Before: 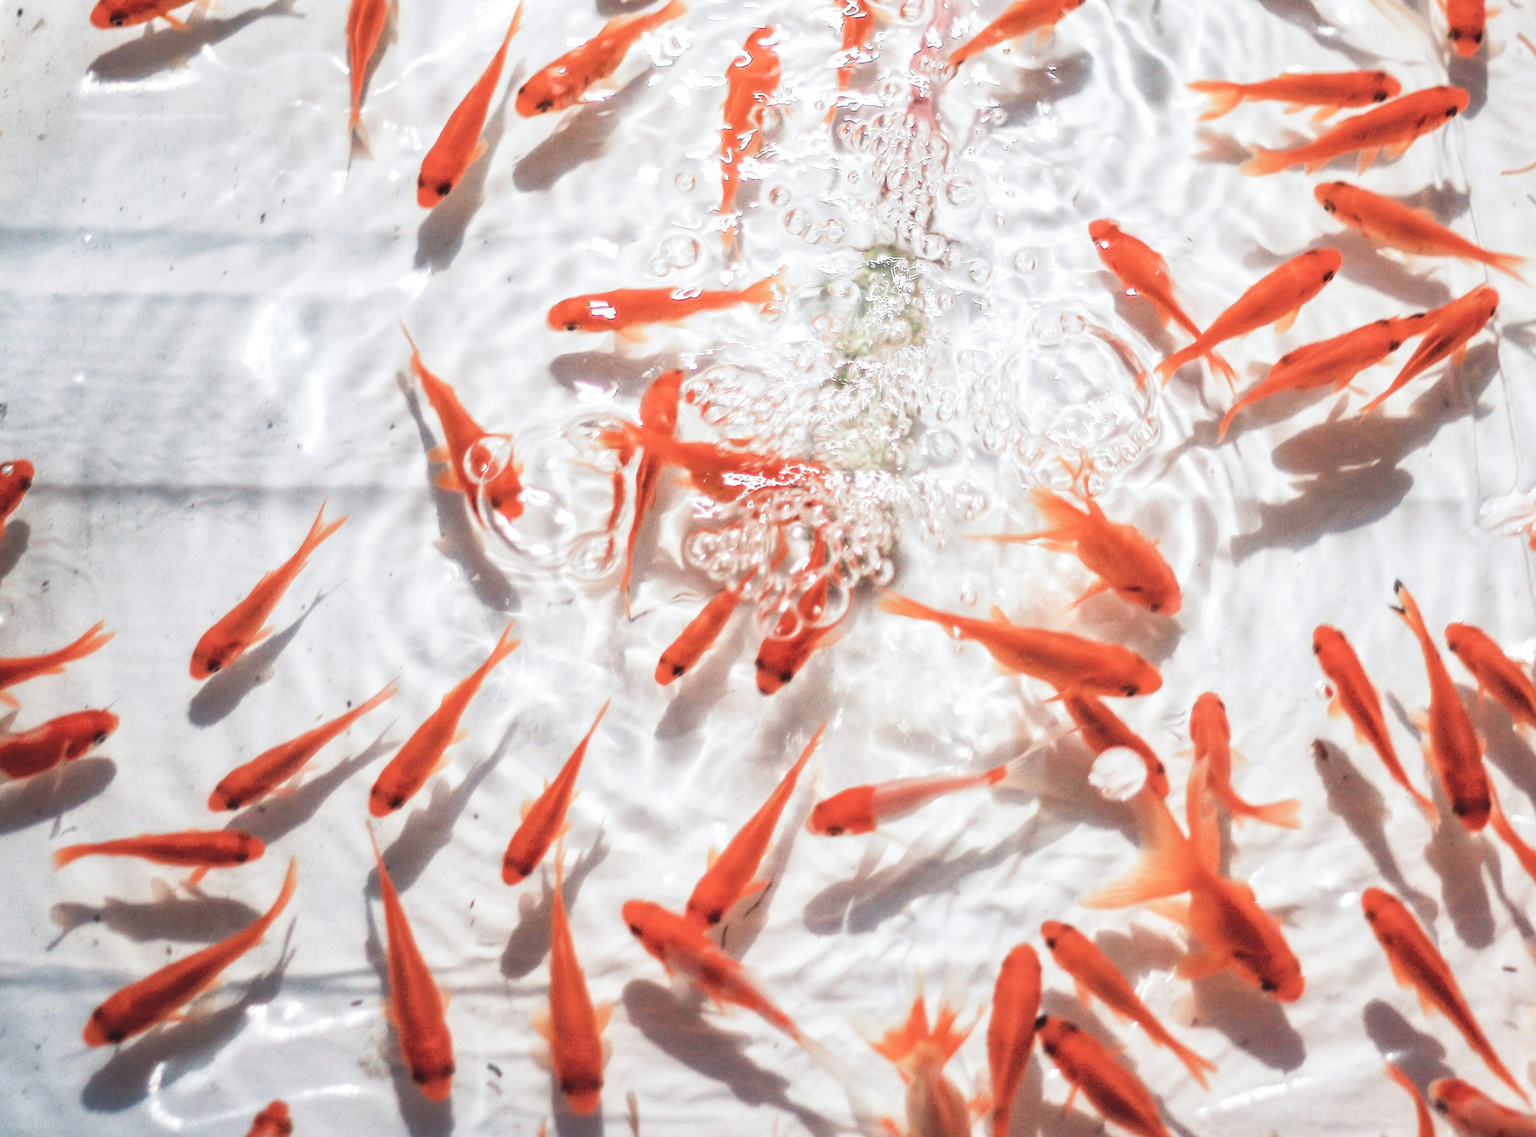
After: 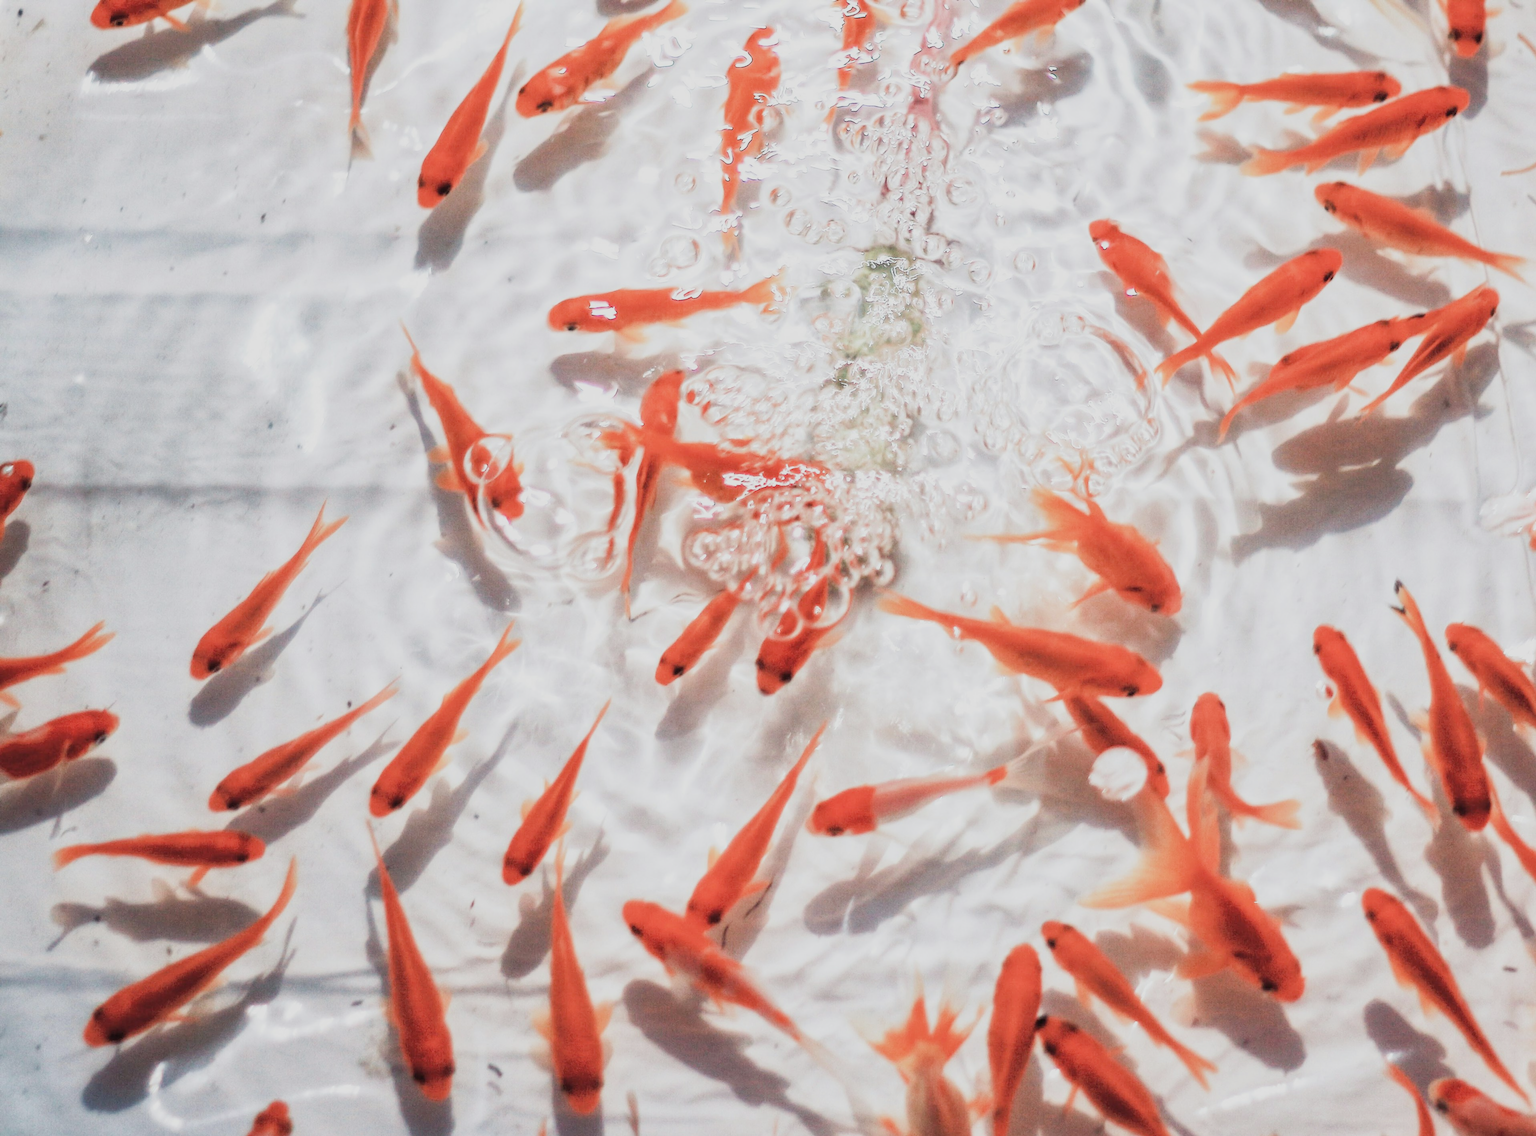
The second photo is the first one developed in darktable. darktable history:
filmic rgb: black relative exposure -8.15 EV, white relative exposure 3.76 EV, hardness 4.46
tone equalizer: on, module defaults
